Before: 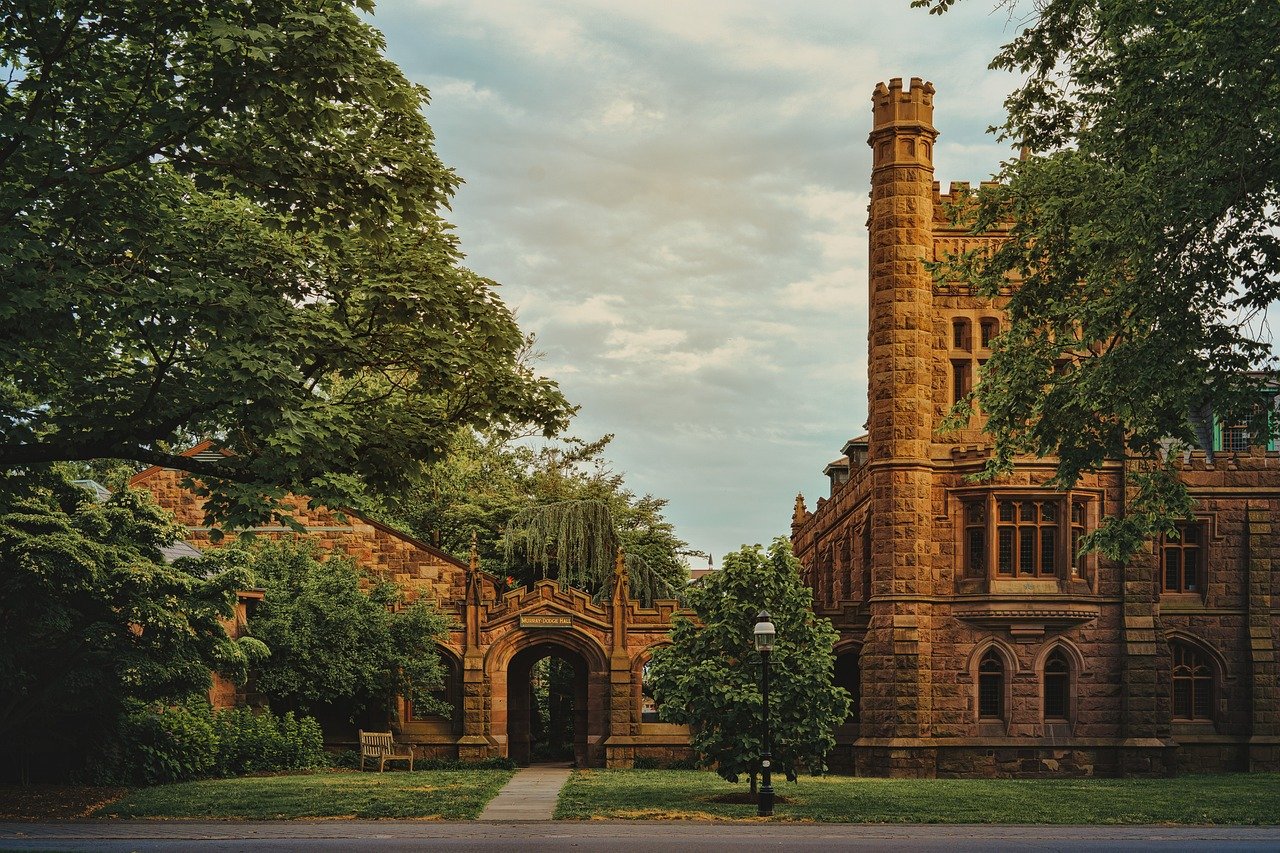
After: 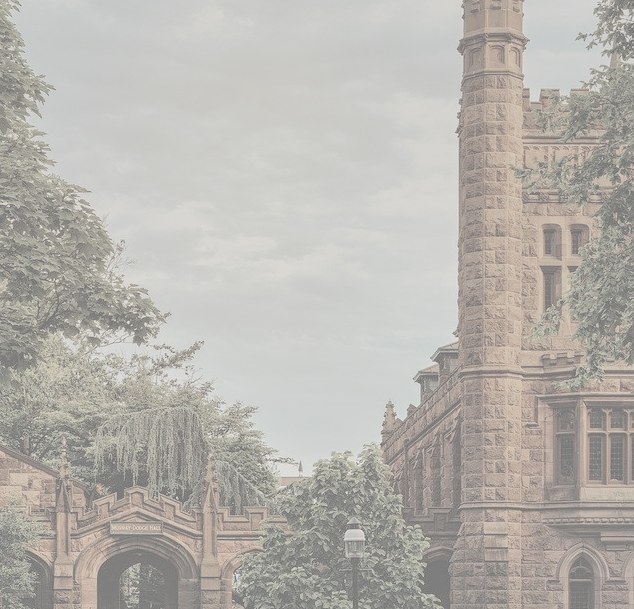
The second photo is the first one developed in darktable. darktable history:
contrast brightness saturation: contrast -0.32, brightness 0.75, saturation -0.78
crop: left 32.075%, top 10.976%, right 18.355%, bottom 17.596%
graduated density: rotation -0.352°, offset 57.64
